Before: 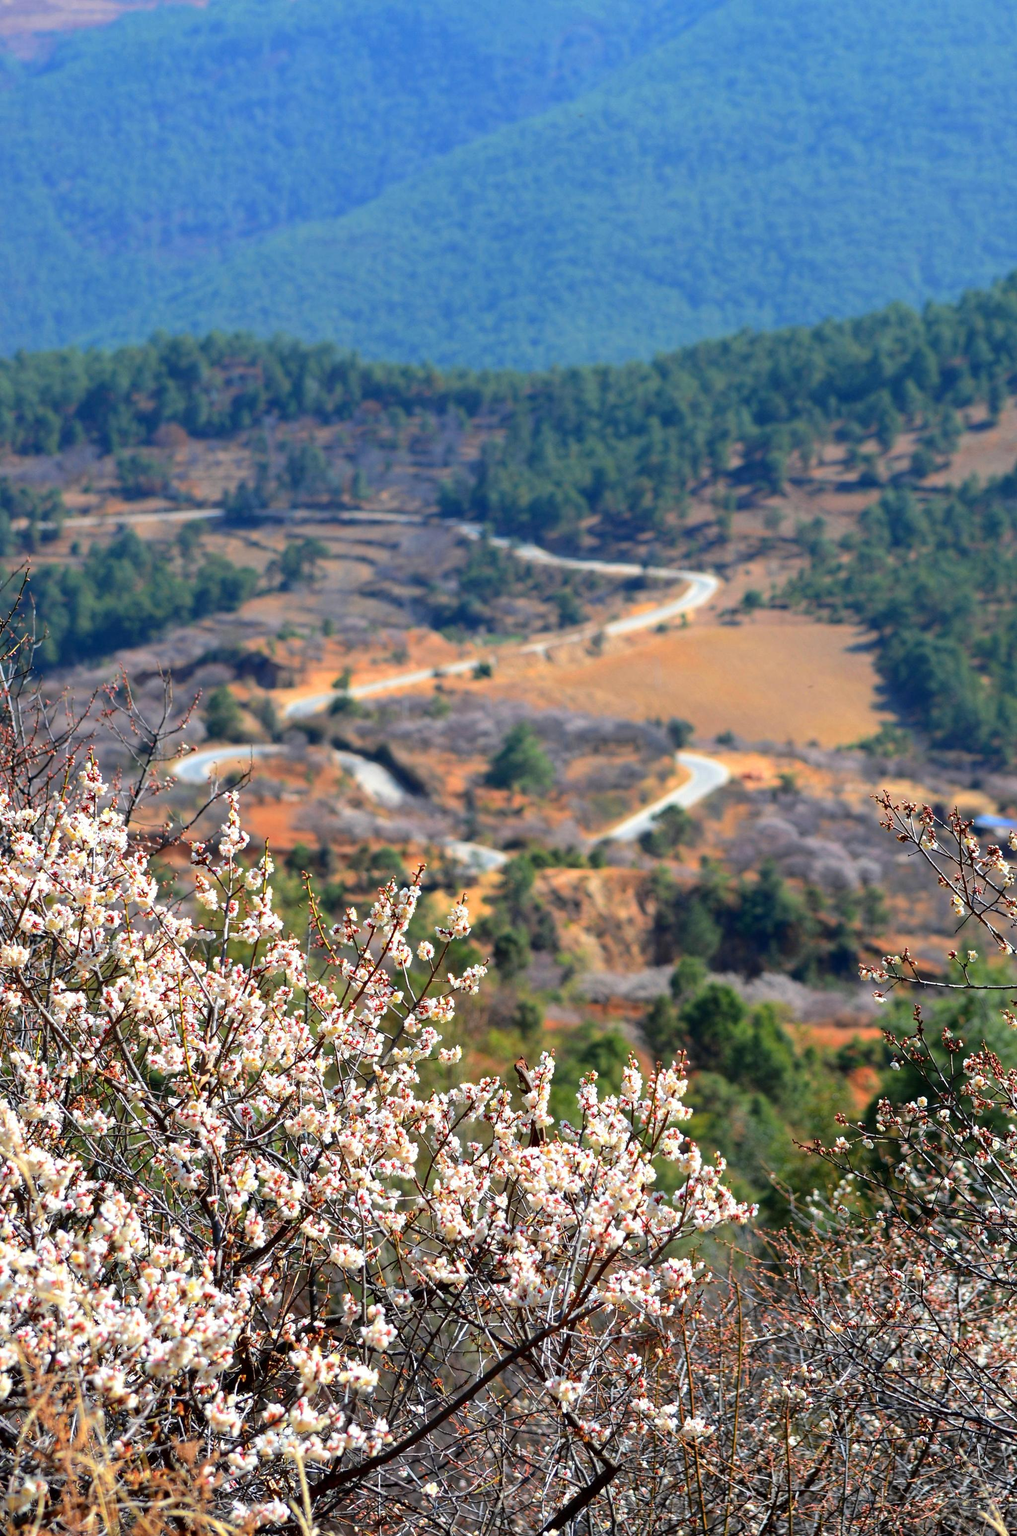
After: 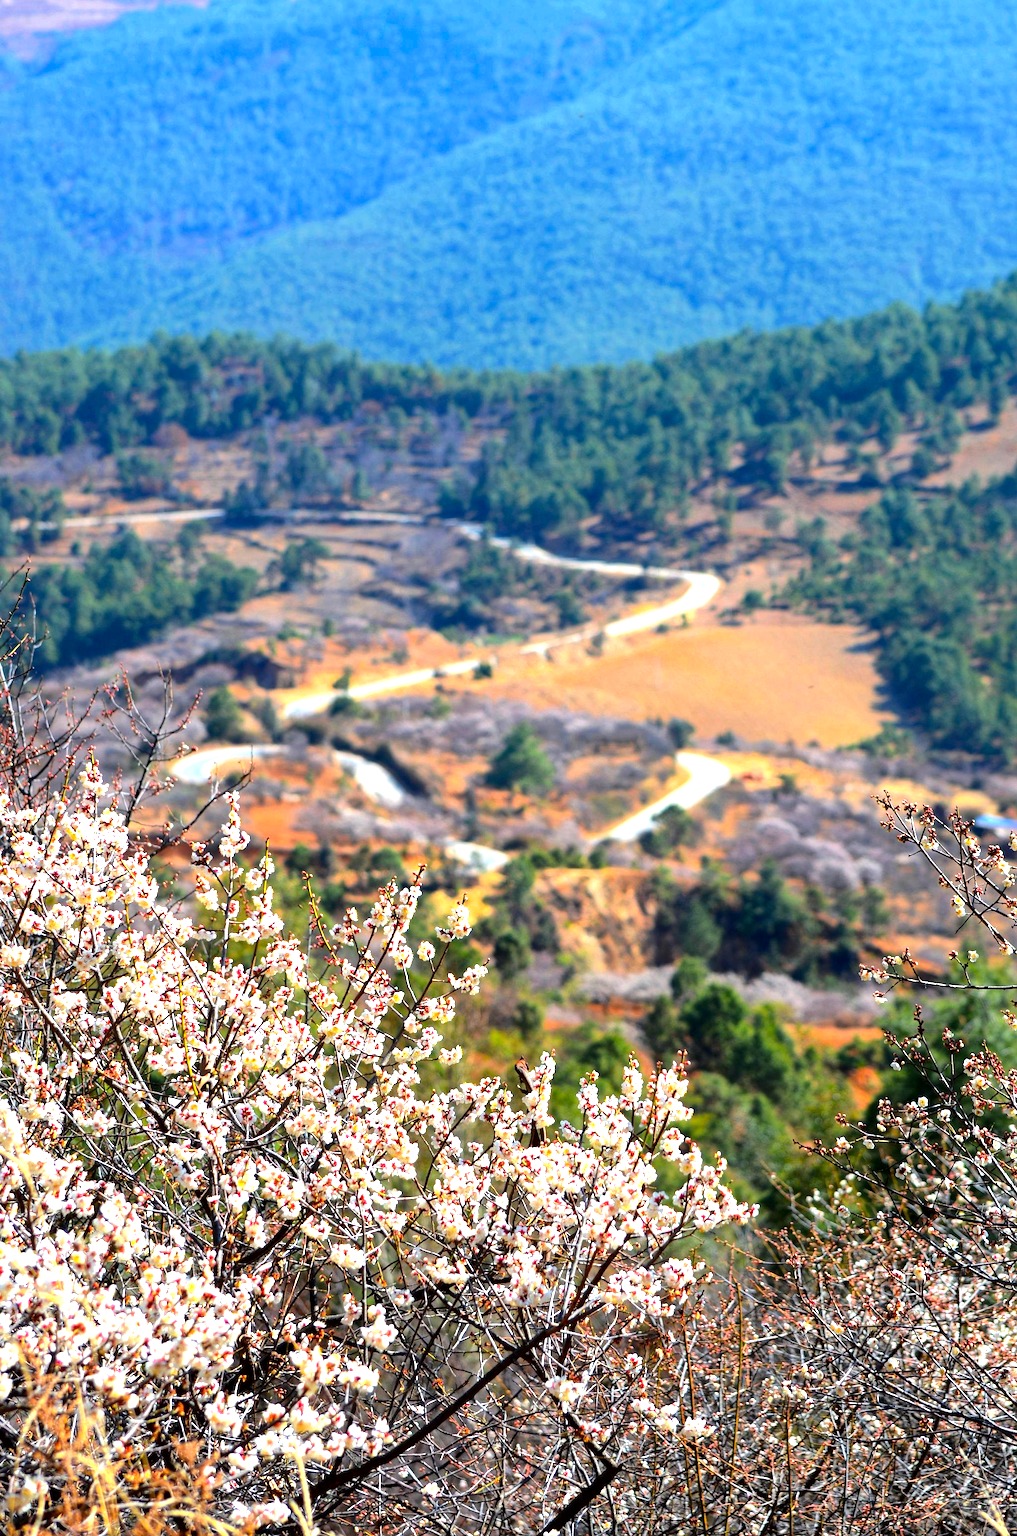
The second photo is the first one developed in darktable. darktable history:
local contrast: mode bilateral grid, contrast 19, coarseness 49, detail 120%, midtone range 0.2
tone equalizer: -8 EV -0.394 EV, -7 EV -0.419 EV, -6 EV -0.314 EV, -5 EV -0.202 EV, -3 EV 0.196 EV, -2 EV 0.352 EV, -1 EV 0.387 EV, +0 EV 0.405 EV
color balance rgb: perceptual saturation grading › global saturation 19.591%, perceptual brilliance grading › highlights 9.215%, perceptual brilliance grading › mid-tones 4.893%
